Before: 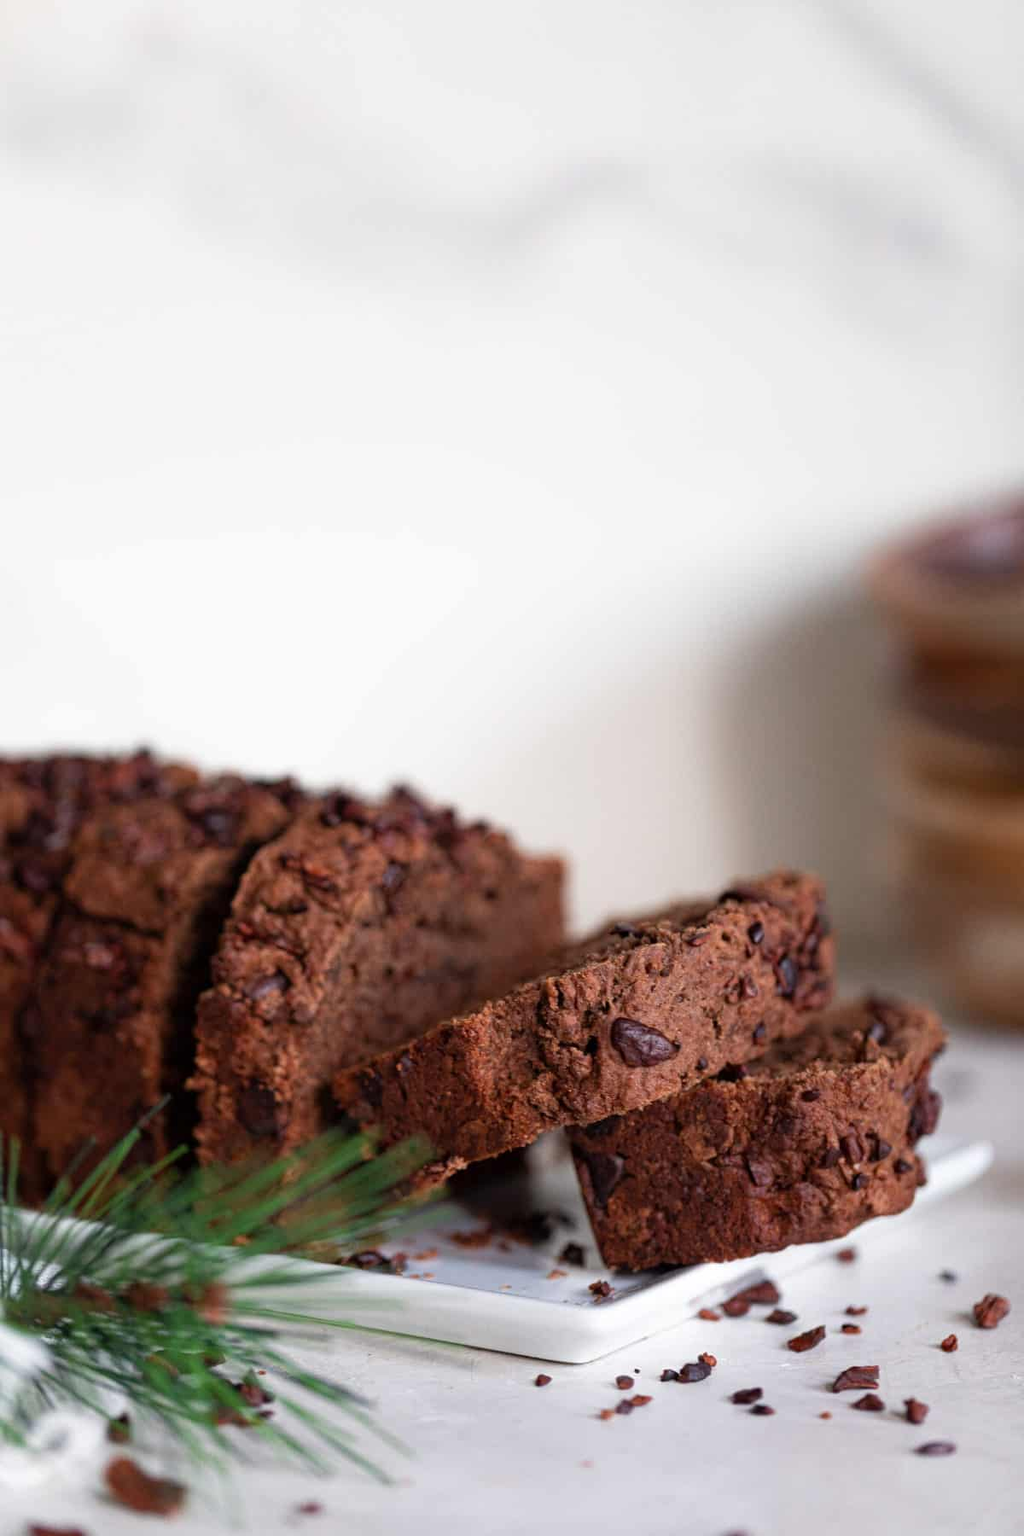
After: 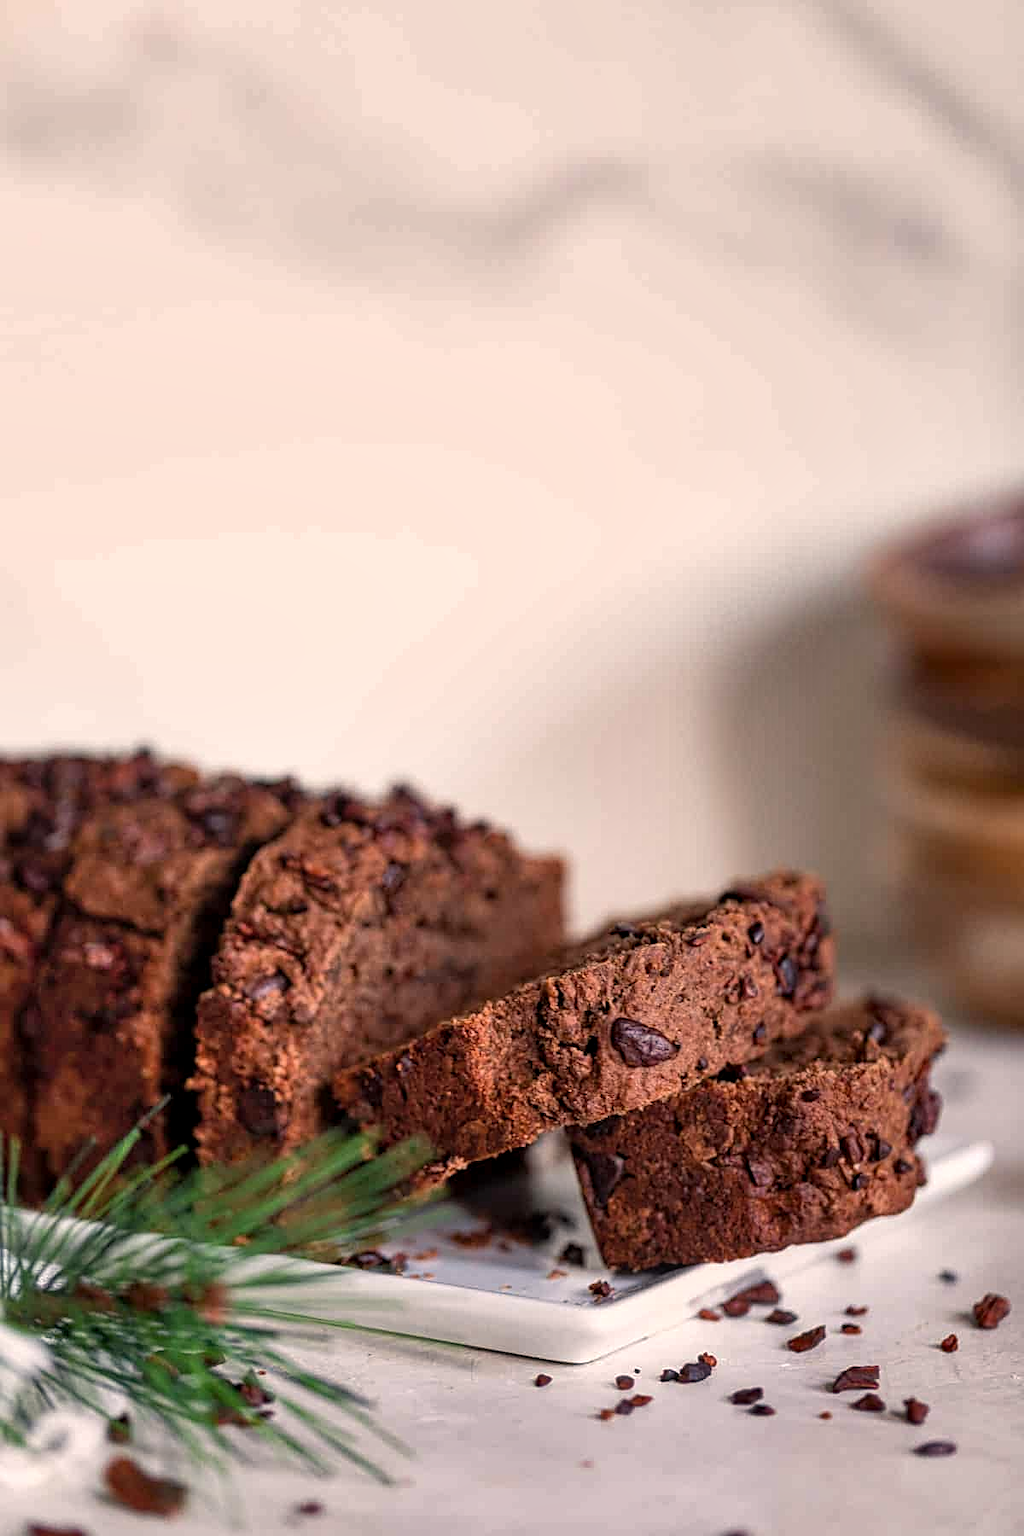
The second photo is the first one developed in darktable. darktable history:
sharpen: on, module defaults
local contrast: on, module defaults
color balance rgb: highlights gain › chroma 2.976%, highlights gain › hue 54.37°, perceptual saturation grading › global saturation 1.14%, perceptual saturation grading › highlights -3.063%, perceptual saturation grading › mid-tones 3.921%, perceptual saturation grading › shadows 6.905%, global vibrance 9.282%
shadows and highlights: low approximation 0.01, soften with gaussian
